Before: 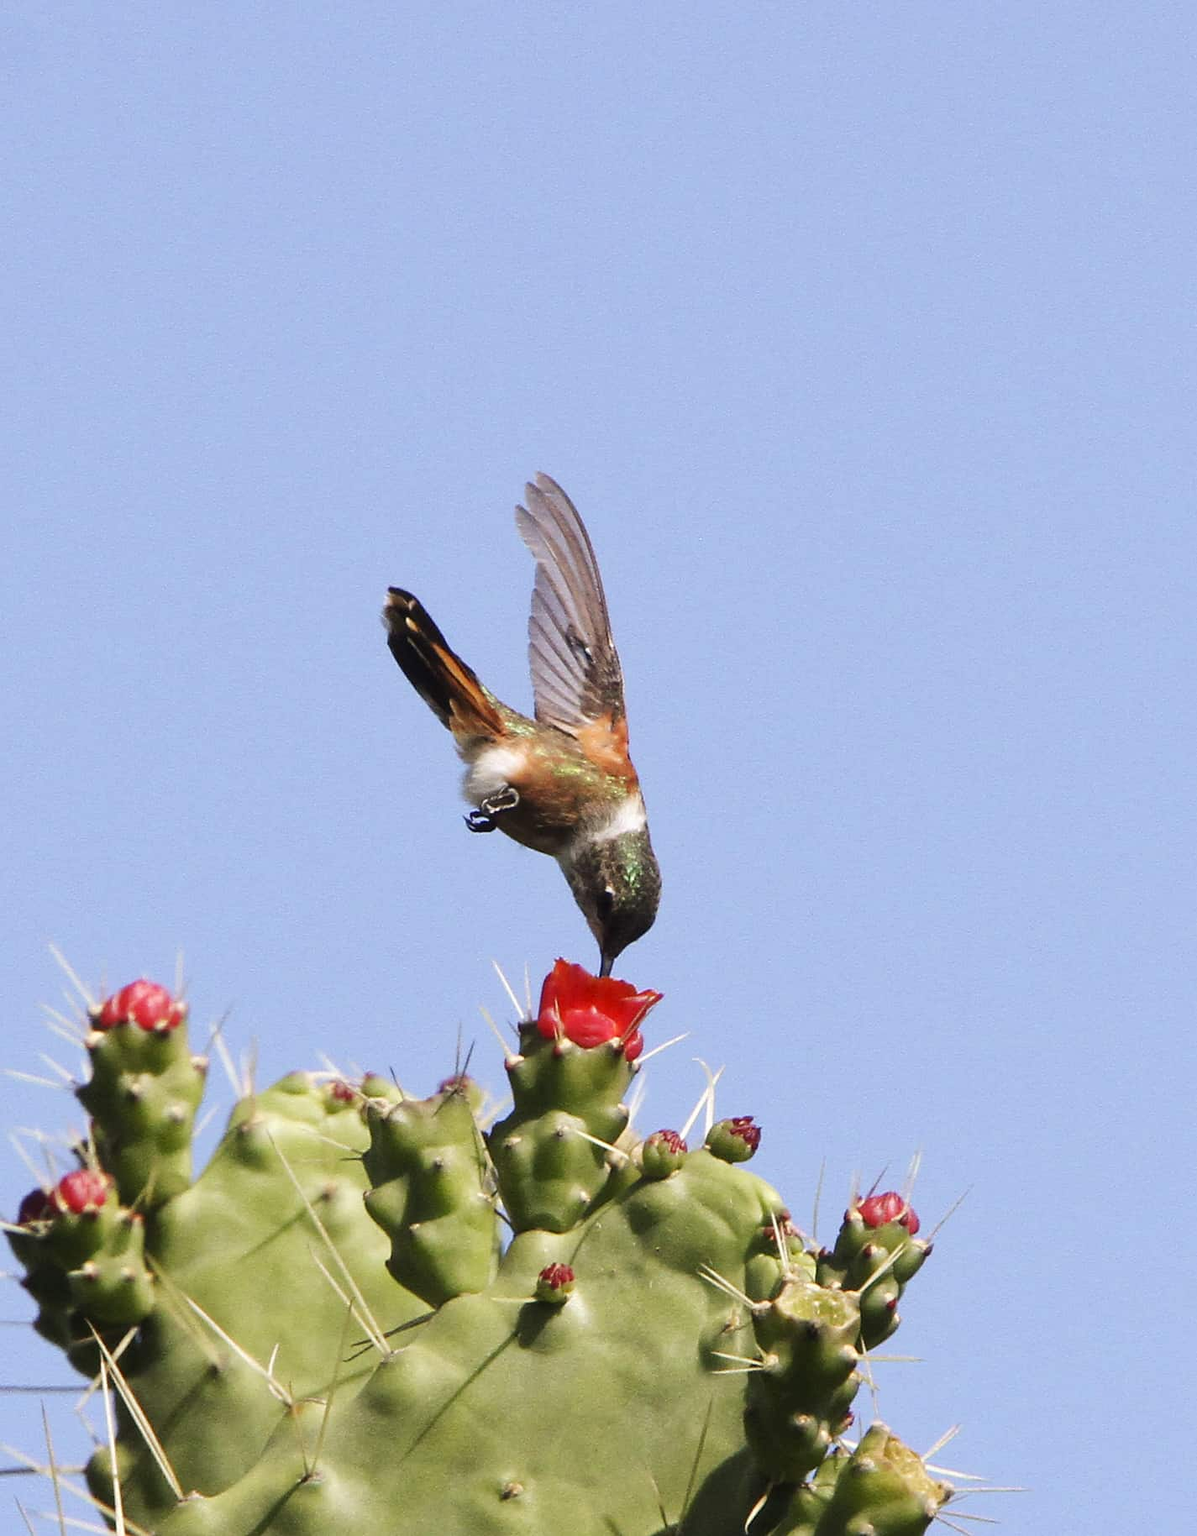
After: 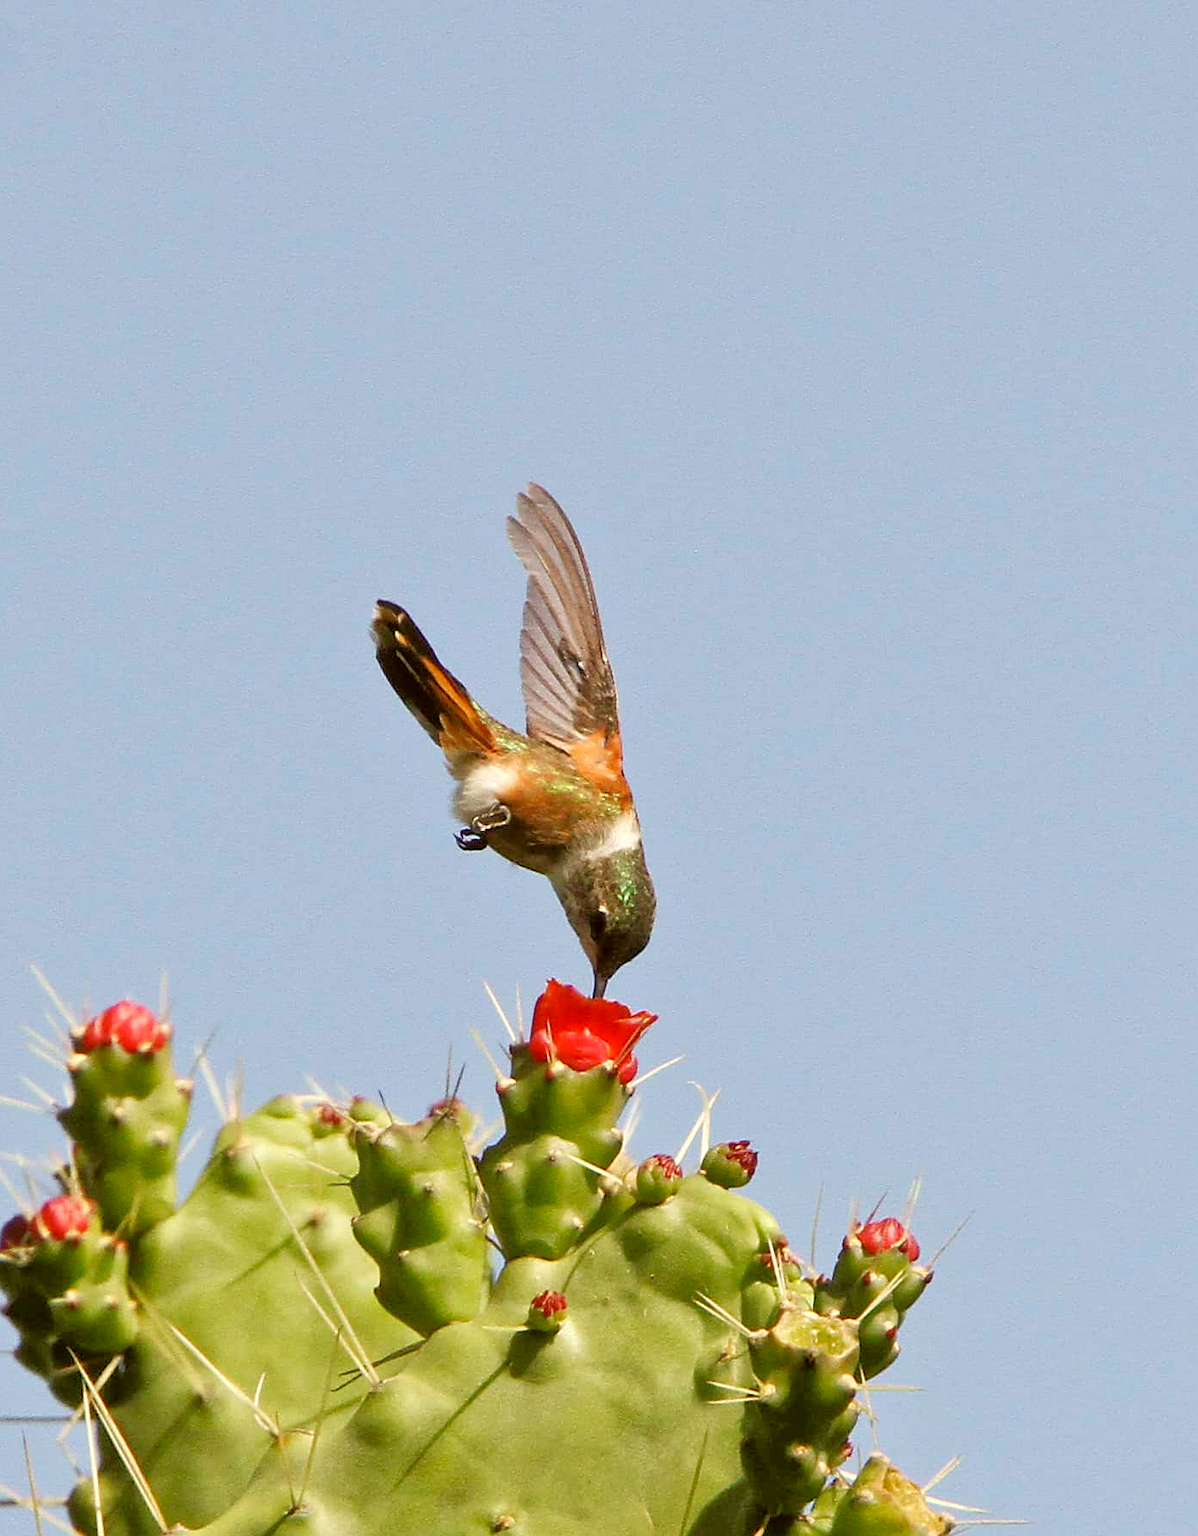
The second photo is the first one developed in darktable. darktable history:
color correction: highlights a* -1.67, highlights b* 10.44, shadows a* 0.82, shadows b* 19.85
sharpen: amount 0.201
crop: left 1.631%, right 0.276%, bottom 2.079%
tone equalizer: -7 EV 0.162 EV, -6 EV 0.585 EV, -5 EV 1.13 EV, -4 EV 1.34 EV, -3 EV 1.17 EV, -2 EV 0.6 EV, -1 EV 0.167 EV
